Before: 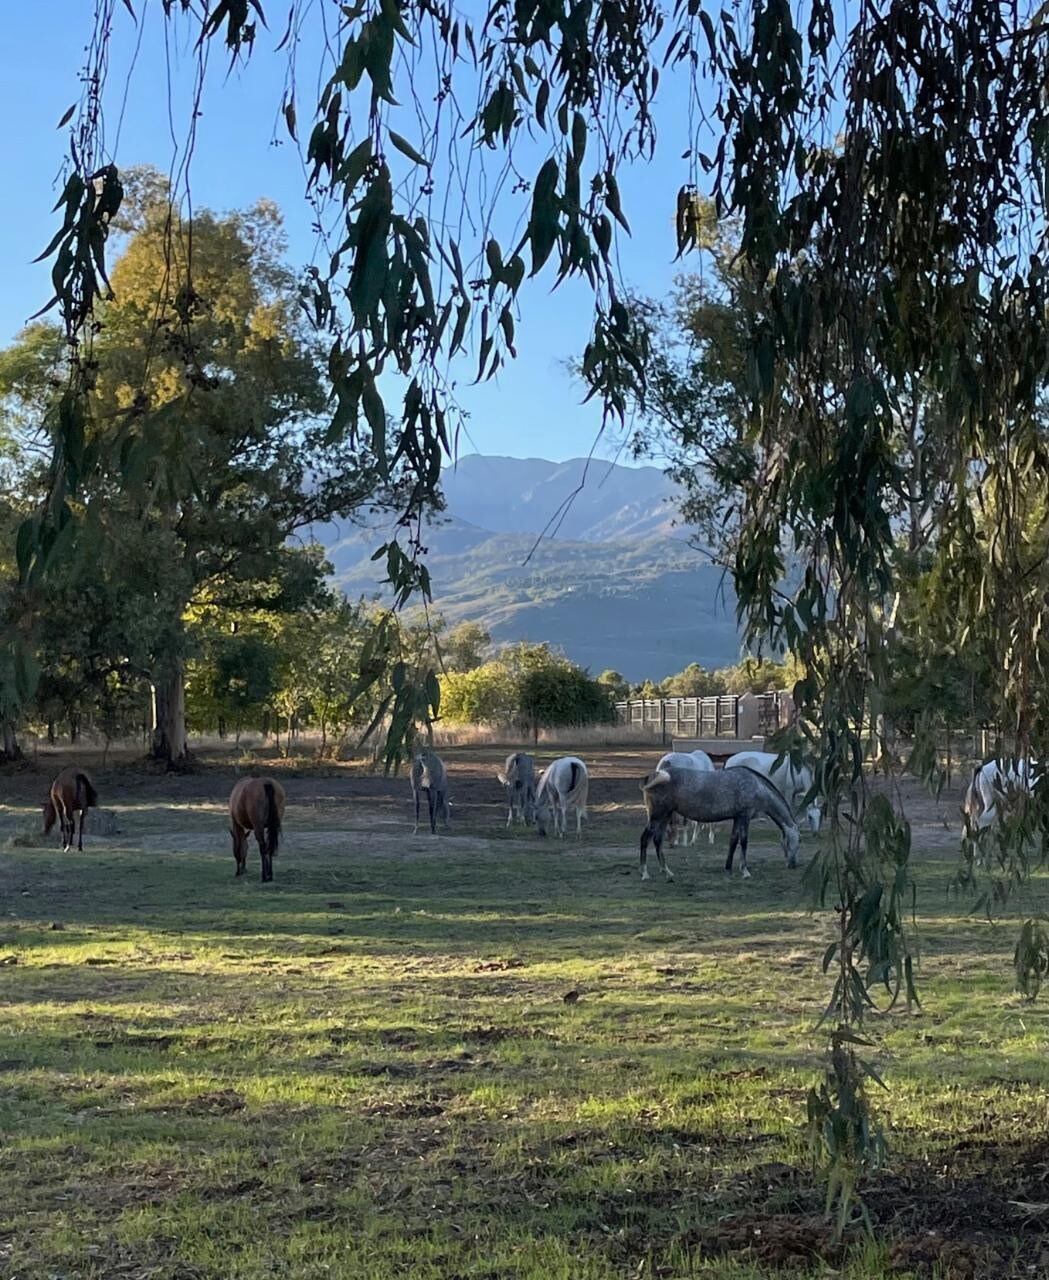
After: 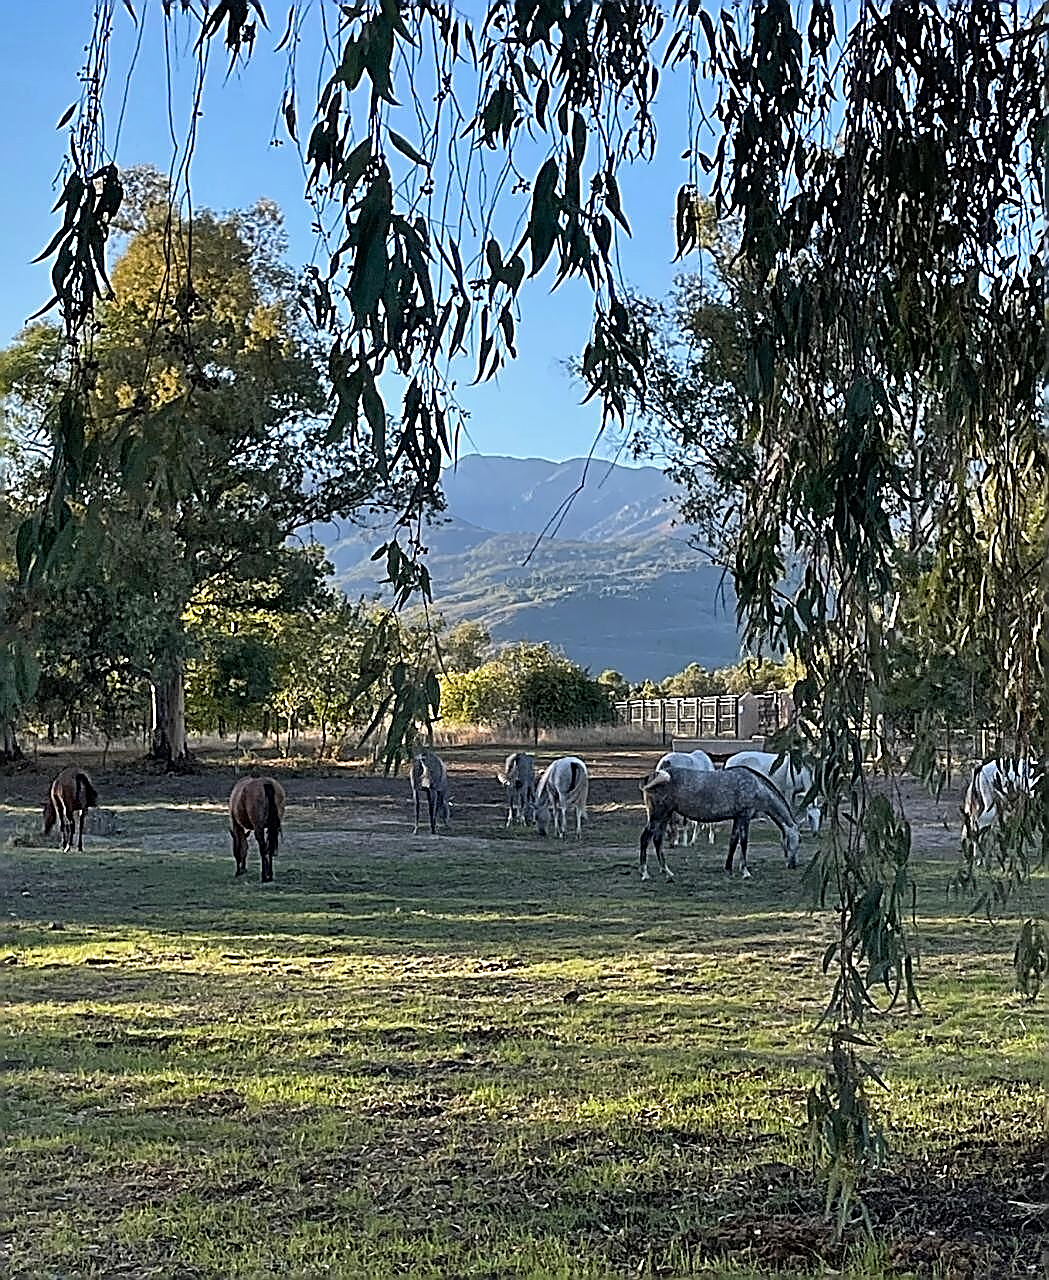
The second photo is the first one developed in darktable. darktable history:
shadows and highlights: soften with gaussian
sharpen: amount 1.854
